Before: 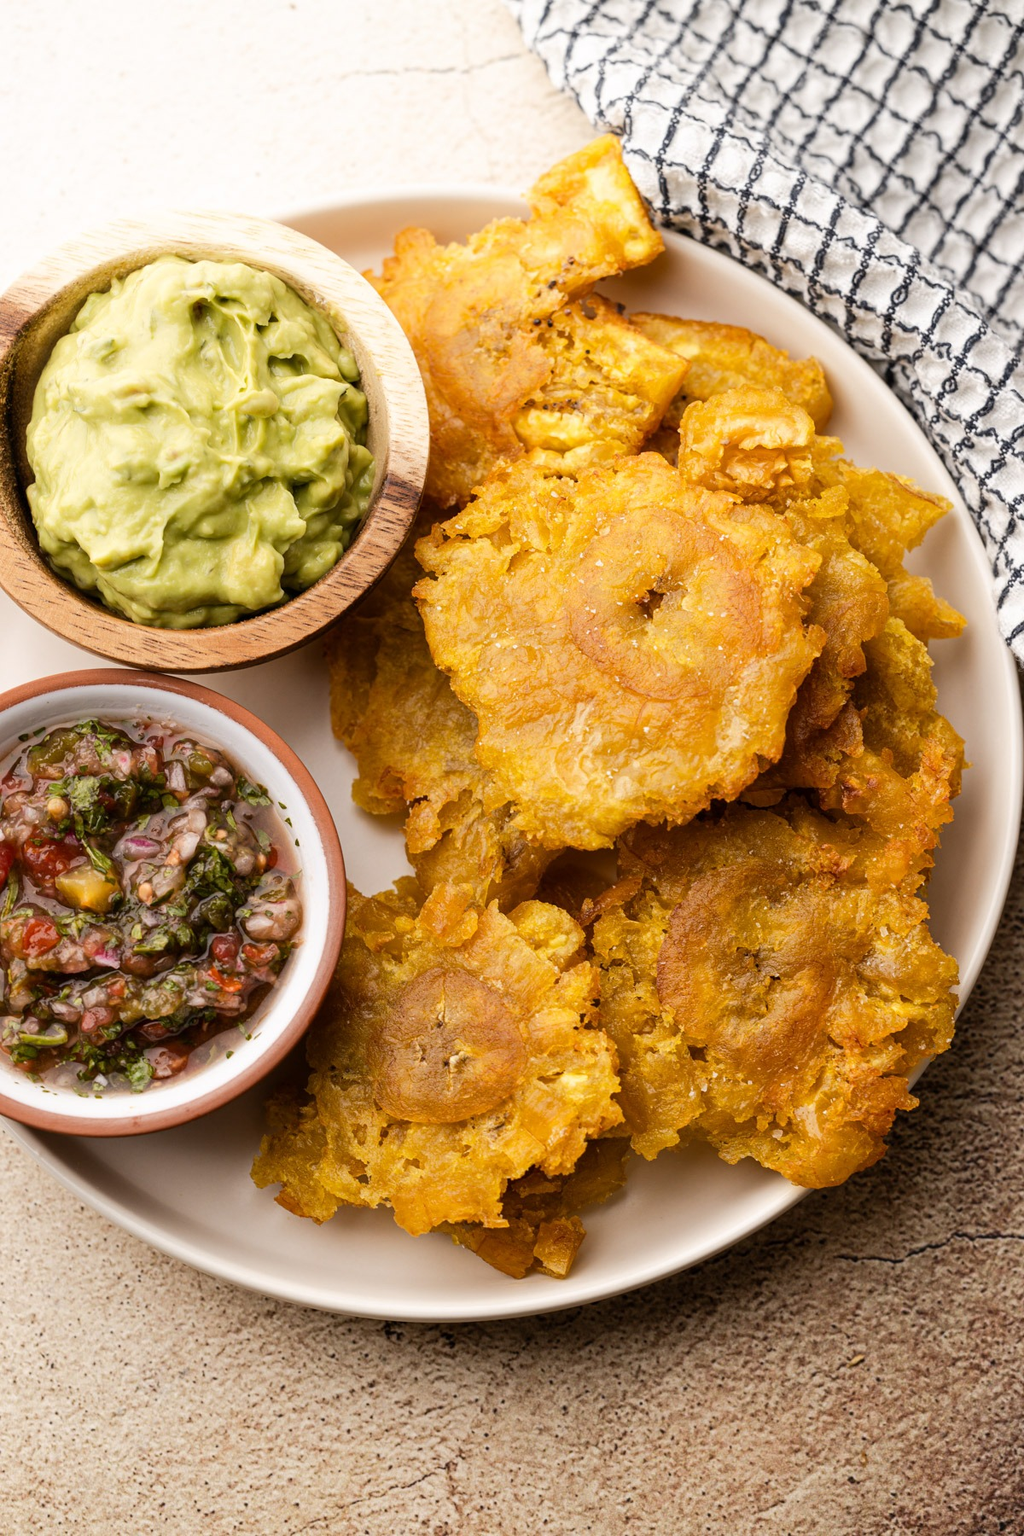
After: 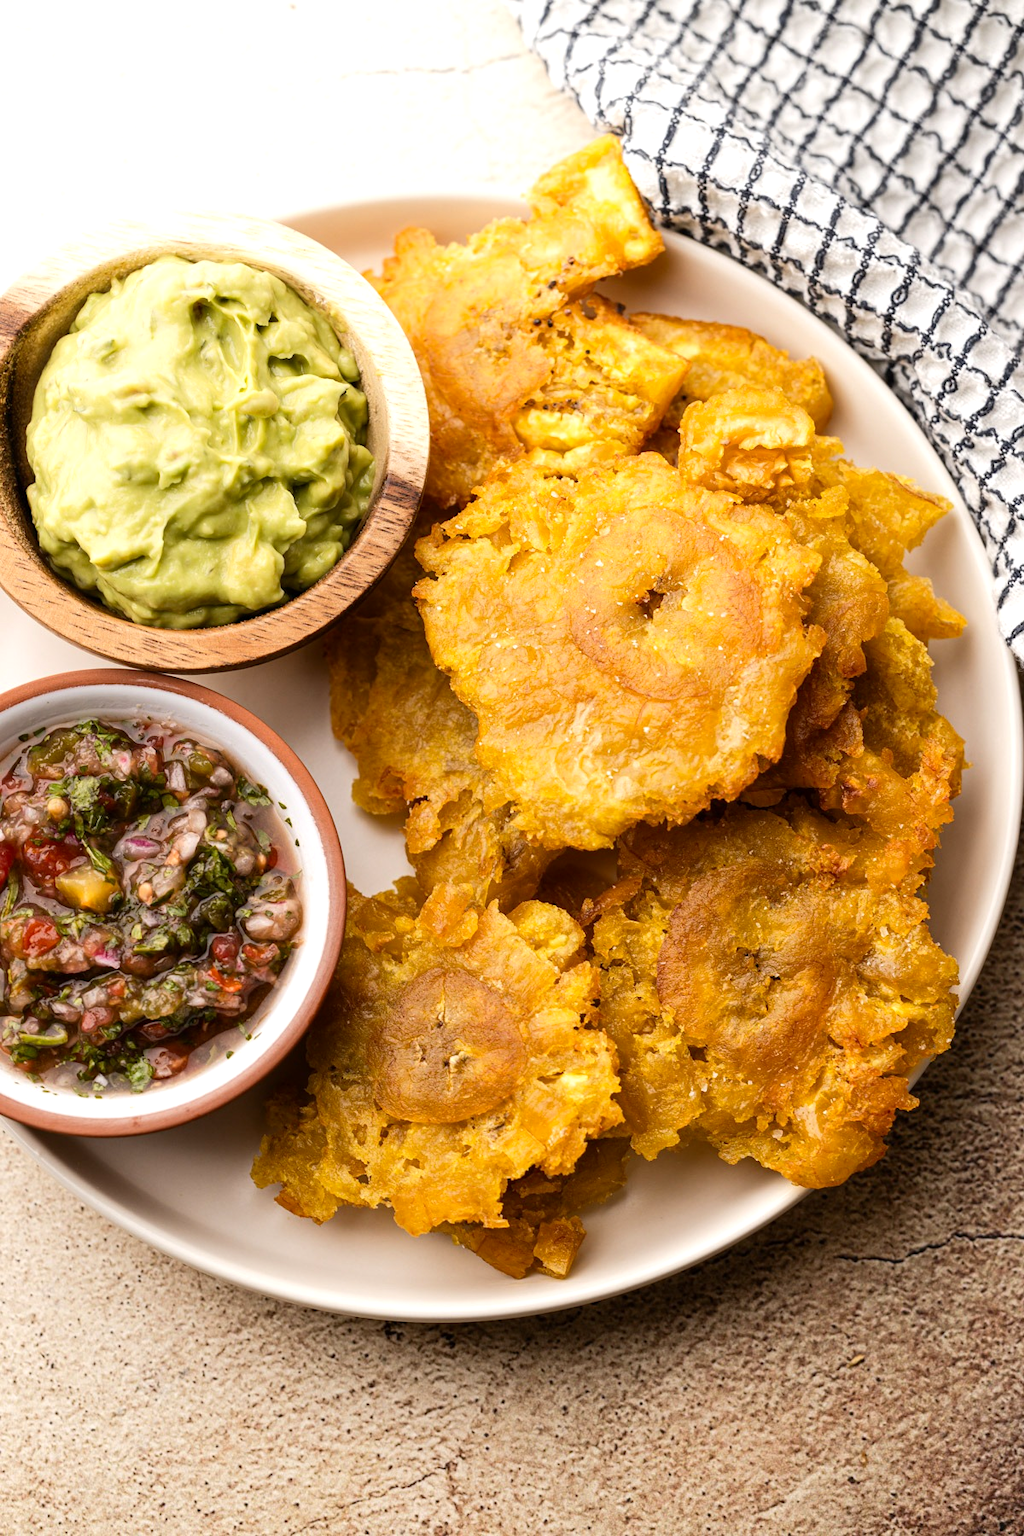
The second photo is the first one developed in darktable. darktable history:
levels: levels [0, 0.474, 0.947]
contrast brightness saturation: contrast 0.08, saturation 0.02
white balance: emerald 1
